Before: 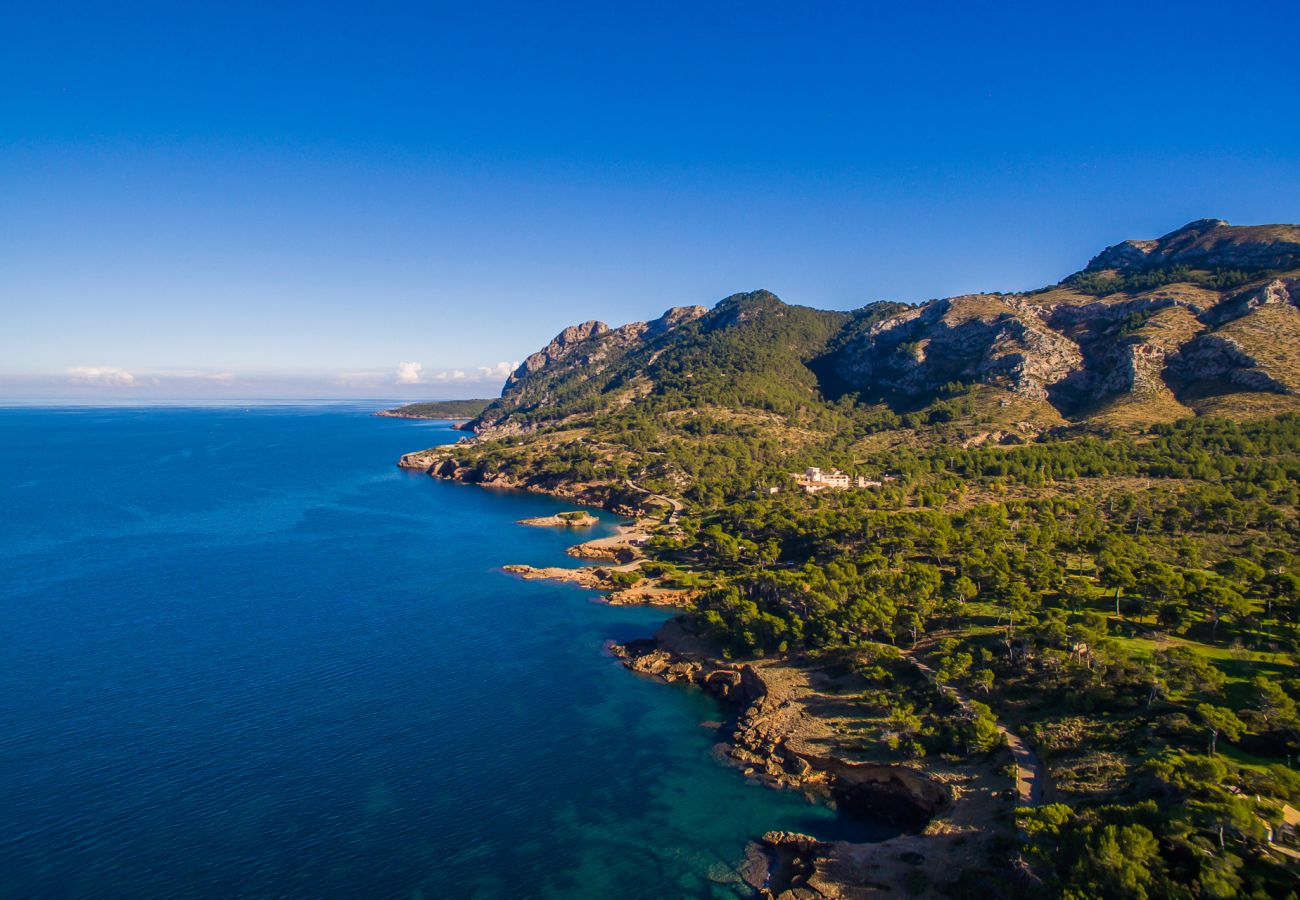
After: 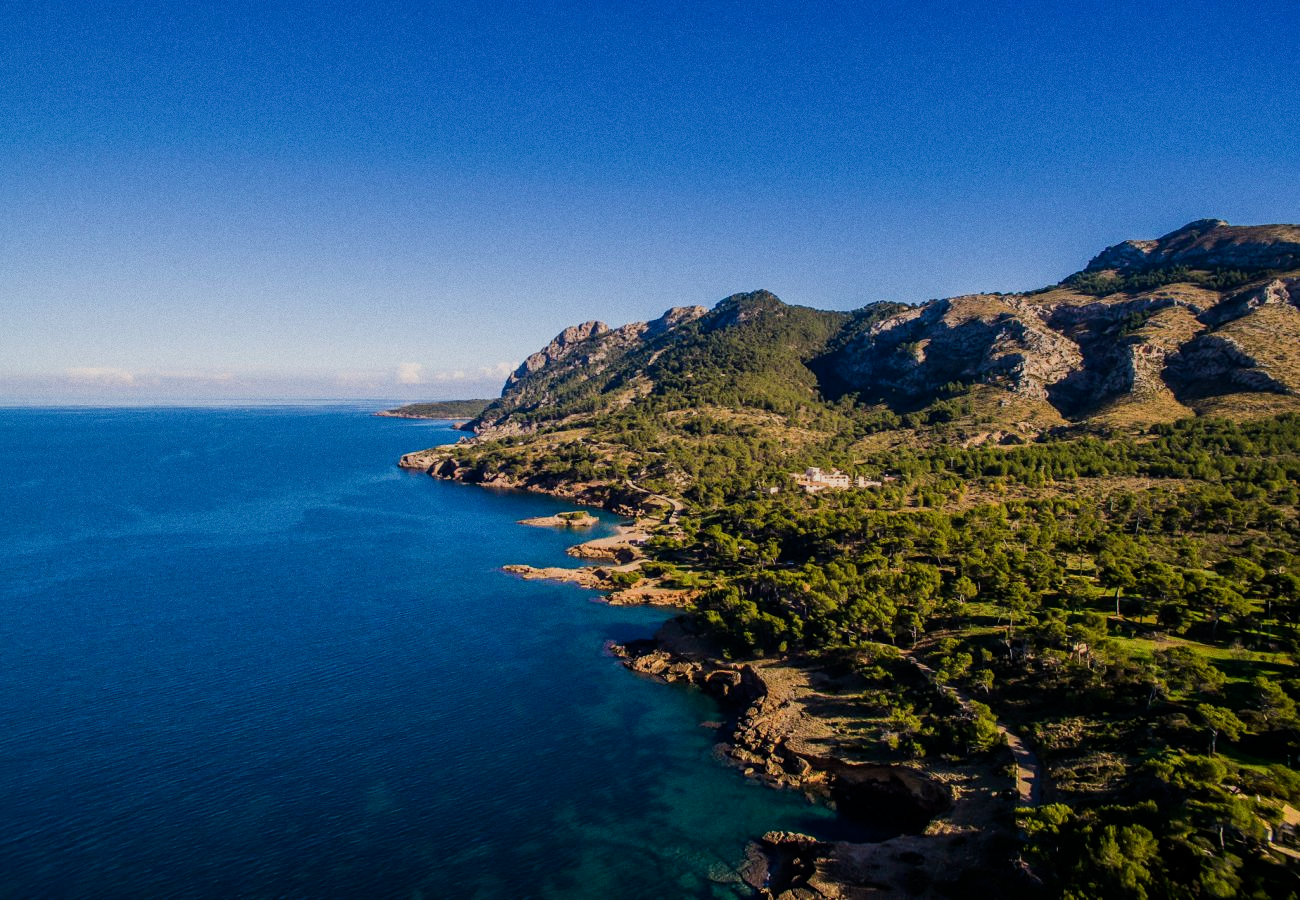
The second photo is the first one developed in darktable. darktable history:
contrast brightness saturation: contrast 0.14
grain: coarseness 0.09 ISO
filmic rgb: black relative exposure -7.65 EV, white relative exposure 4.56 EV, hardness 3.61, contrast 1.05
